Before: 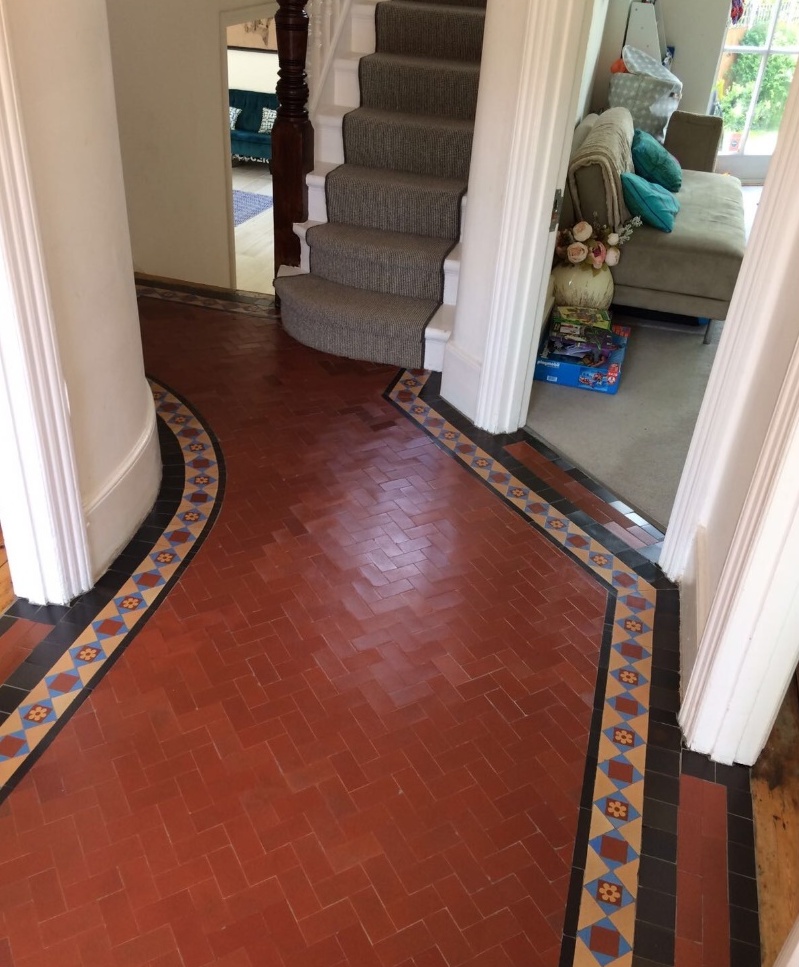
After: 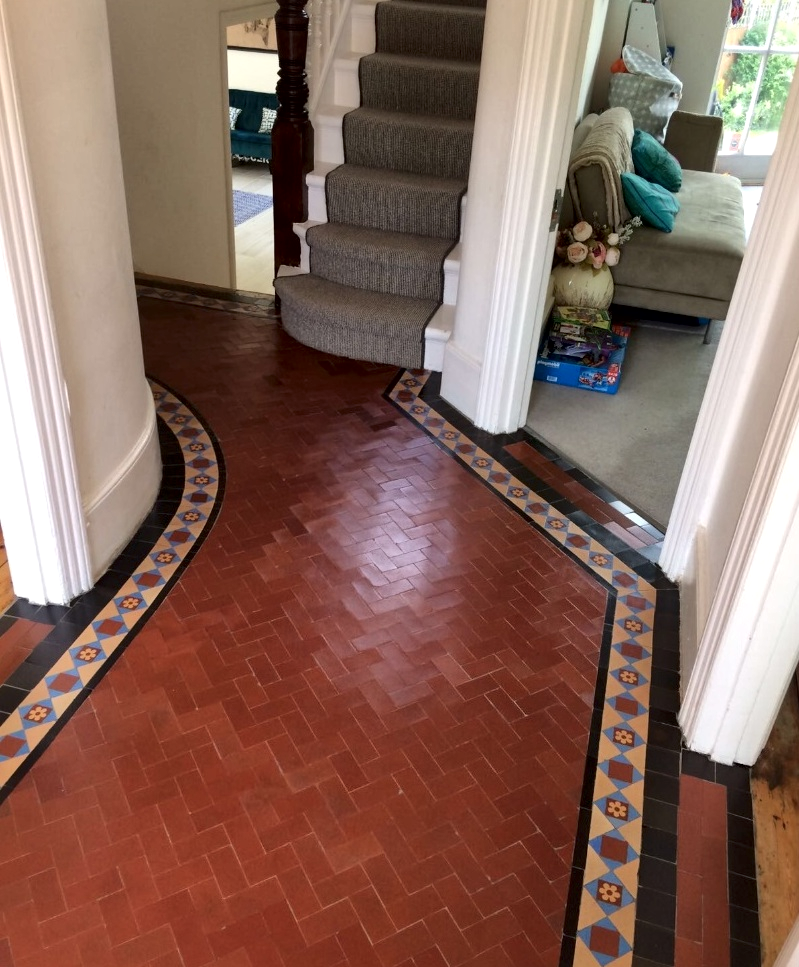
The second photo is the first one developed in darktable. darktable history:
local contrast: mode bilateral grid, contrast 21, coarseness 49, detail 171%, midtone range 0.2
